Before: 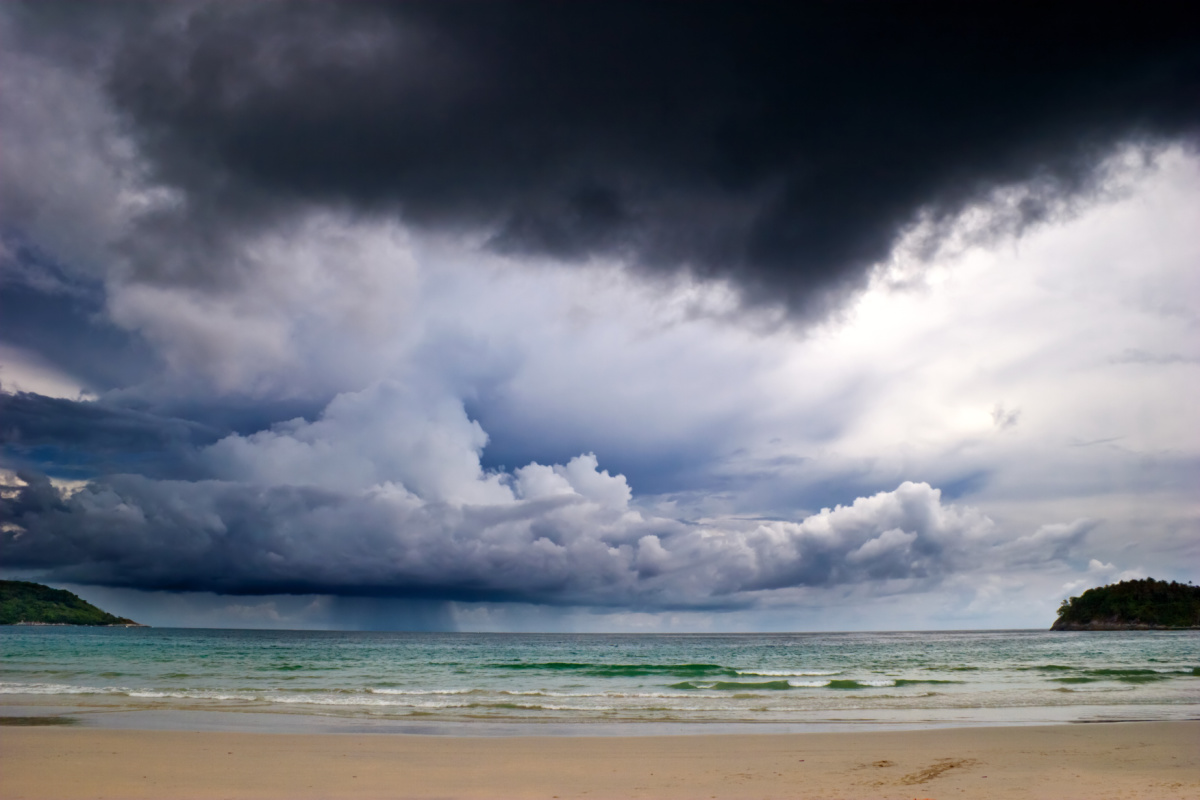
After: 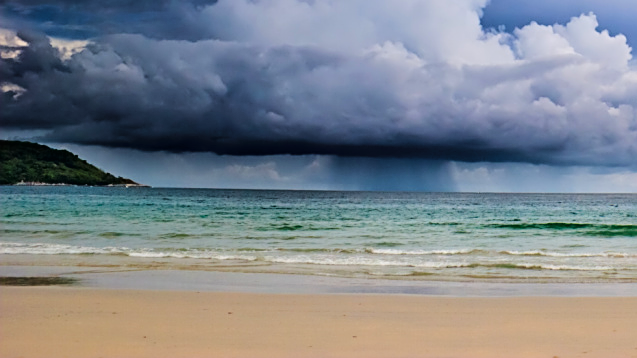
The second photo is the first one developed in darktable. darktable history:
sharpen: on, module defaults
crop and rotate: top 55.118%, right 46.844%, bottom 0.099%
tone curve: curves: ch0 [(0, 0) (0.003, 0.009) (0.011, 0.009) (0.025, 0.01) (0.044, 0.02) (0.069, 0.032) (0.1, 0.048) (0.136, 0.092) (0.177, 0.153) (0.224, 0.217) (0.277, 0.306) (0.335, 0.402) (0.399, 0.488) (0.468, 0.574) (0.543, 0.648) (0.623, 0.716) (0.709, 0.783) (0.801, 0.851) (0.898, 0.92) (1, 1)], color space Lab, linked channels, preserve colors none
